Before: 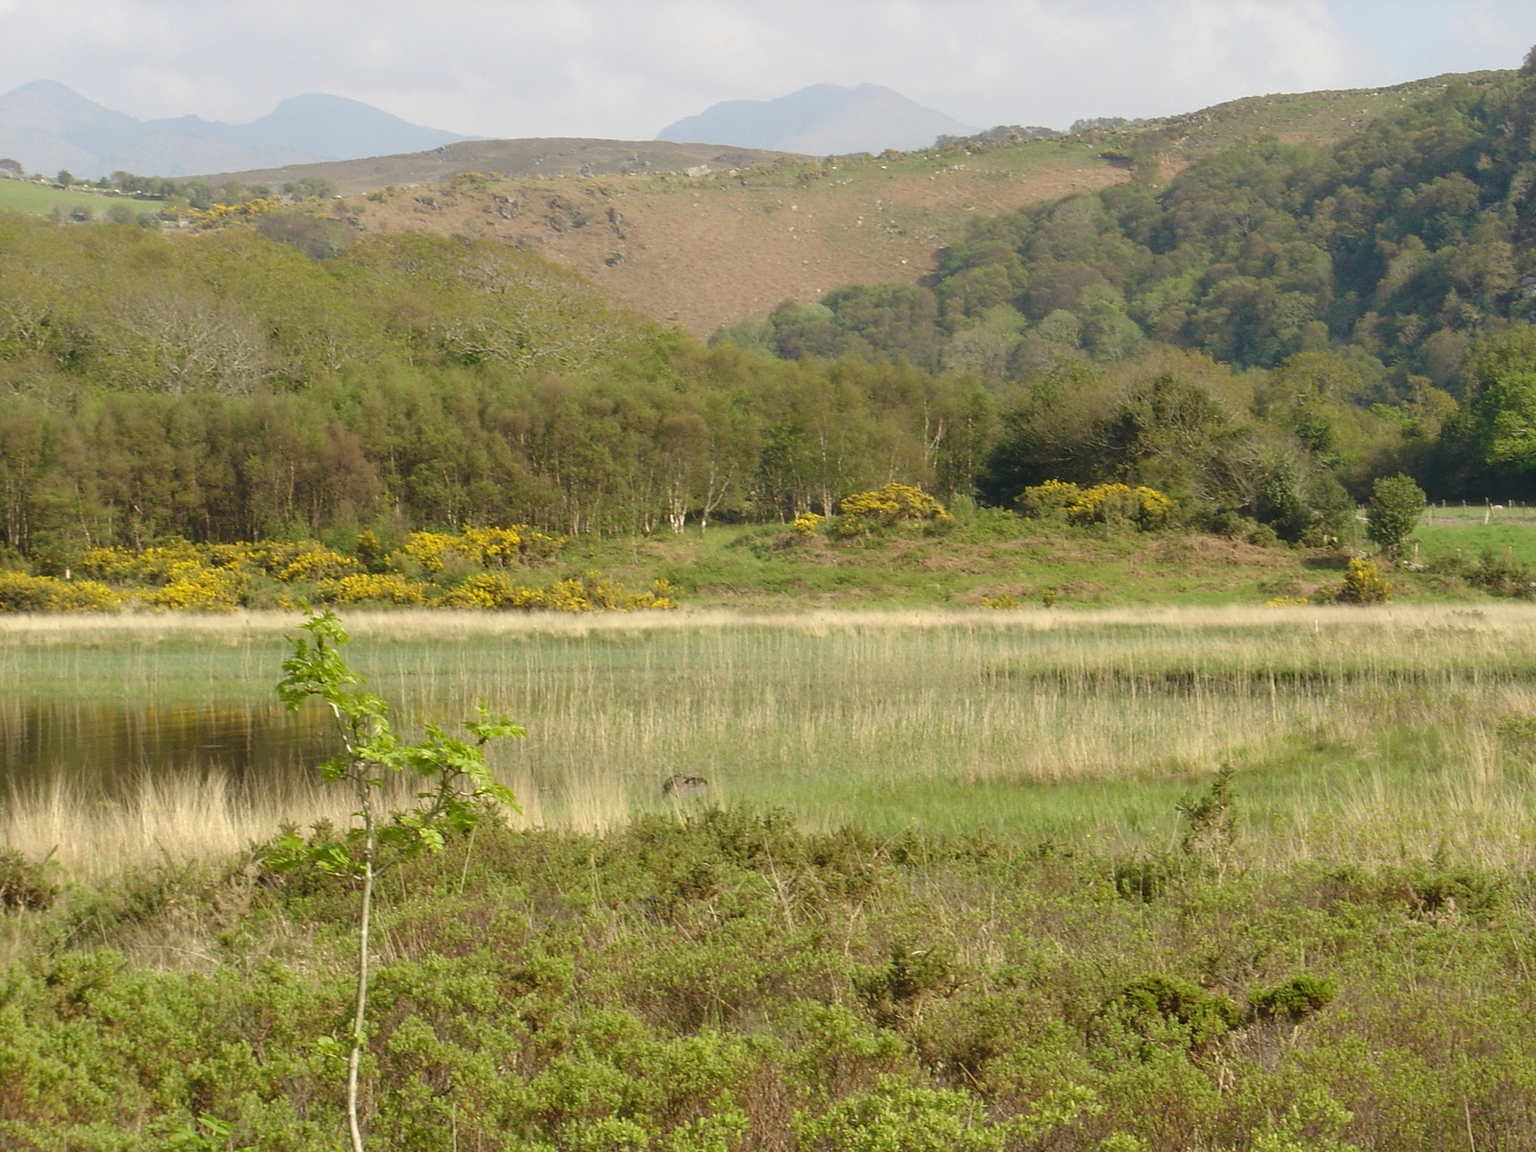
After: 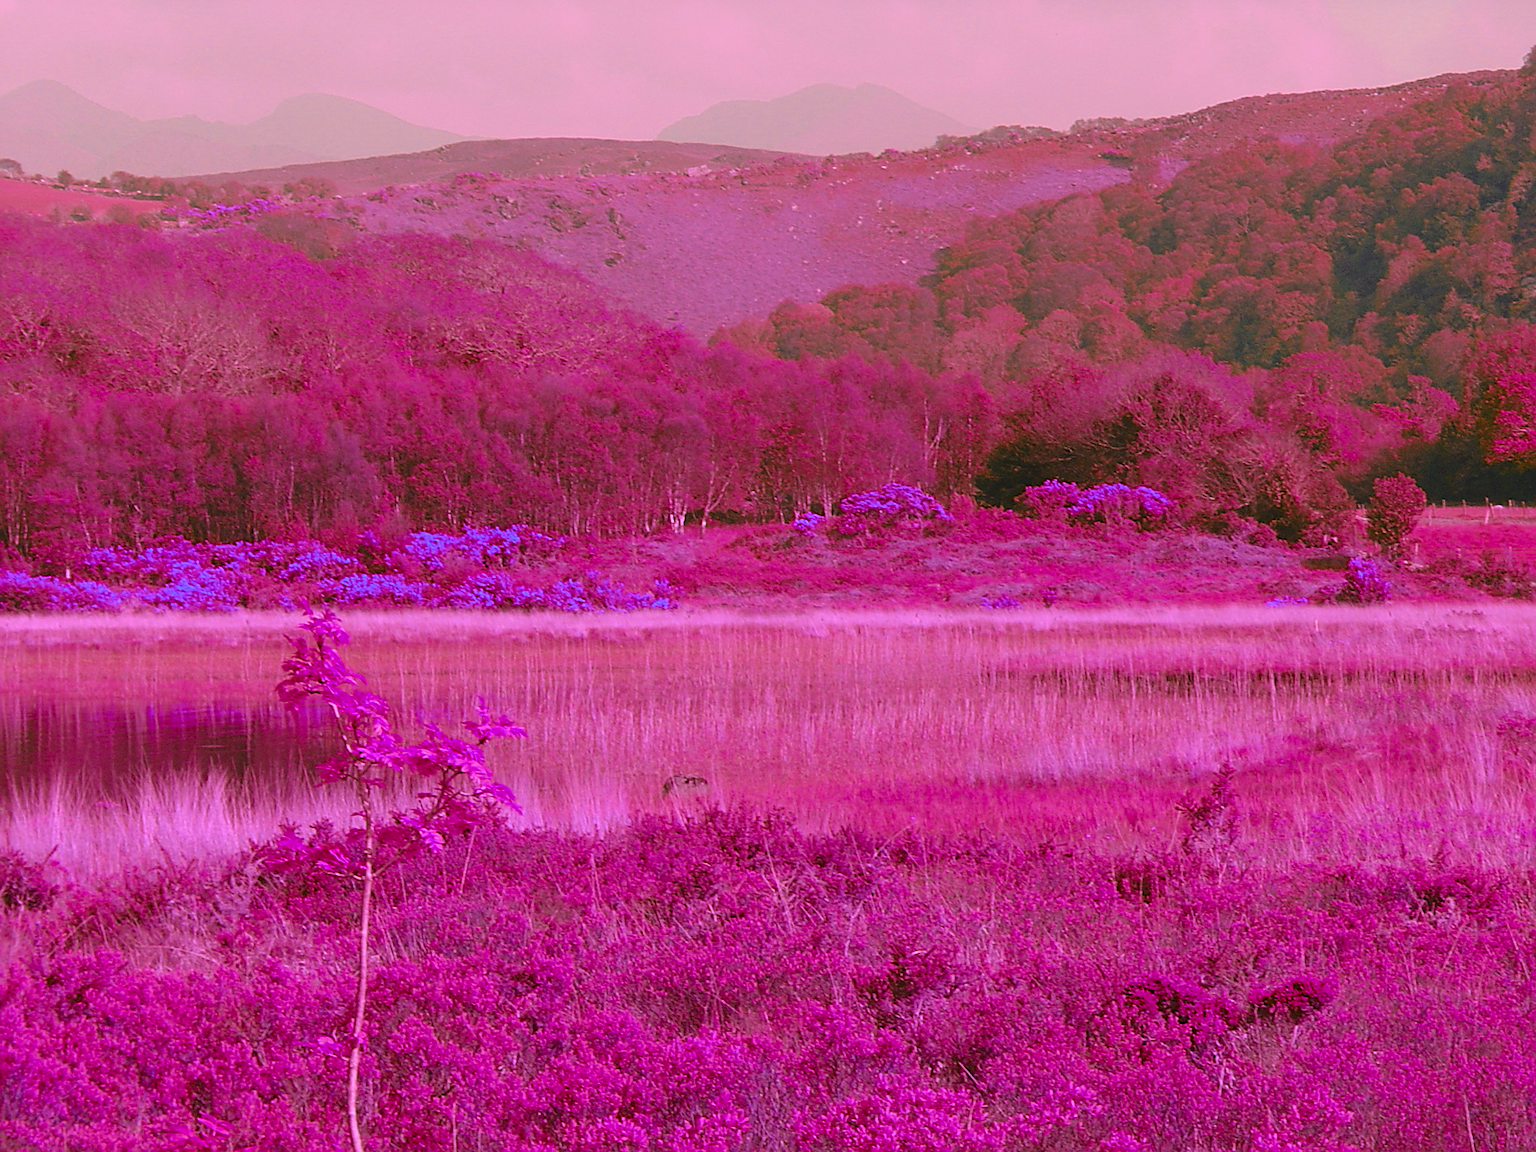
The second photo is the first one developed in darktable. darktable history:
color correction: highlights a* 21.68, highlights b* 21.88
sharpen: on, module defaults
color zones: curves: ch0 [(0.826, 0.353)]; ch1 [(0.242, 0.647) (0.889, 0.342)]; ch2 [(0.246, 0.089) (0.969, 0.068)]
